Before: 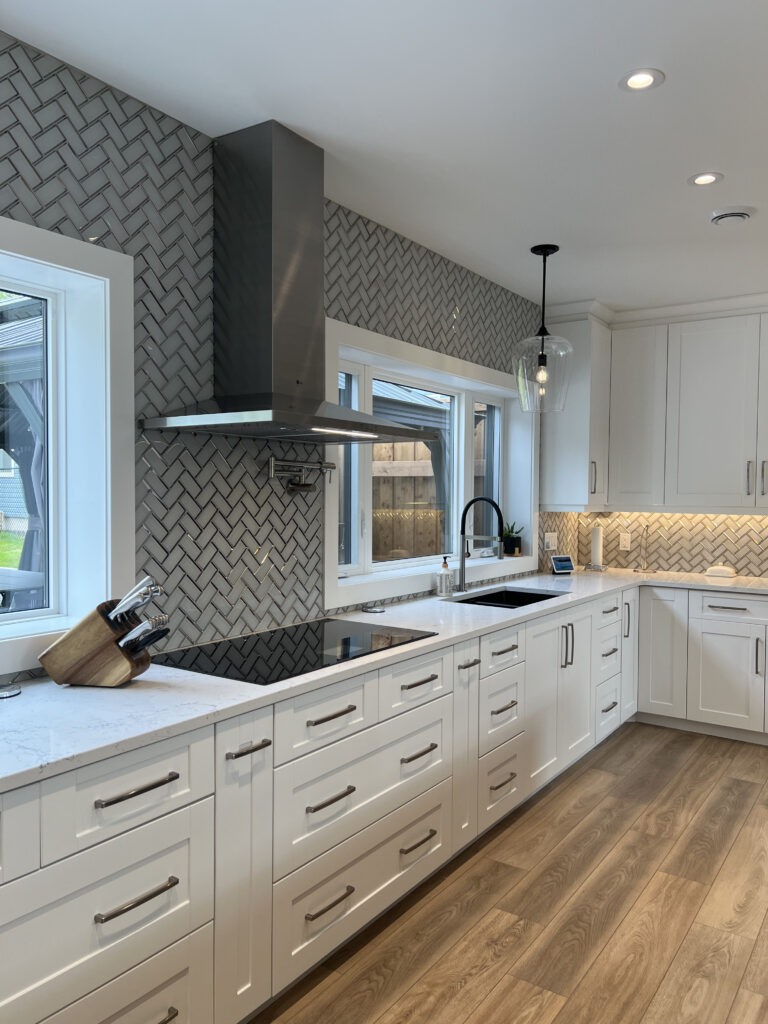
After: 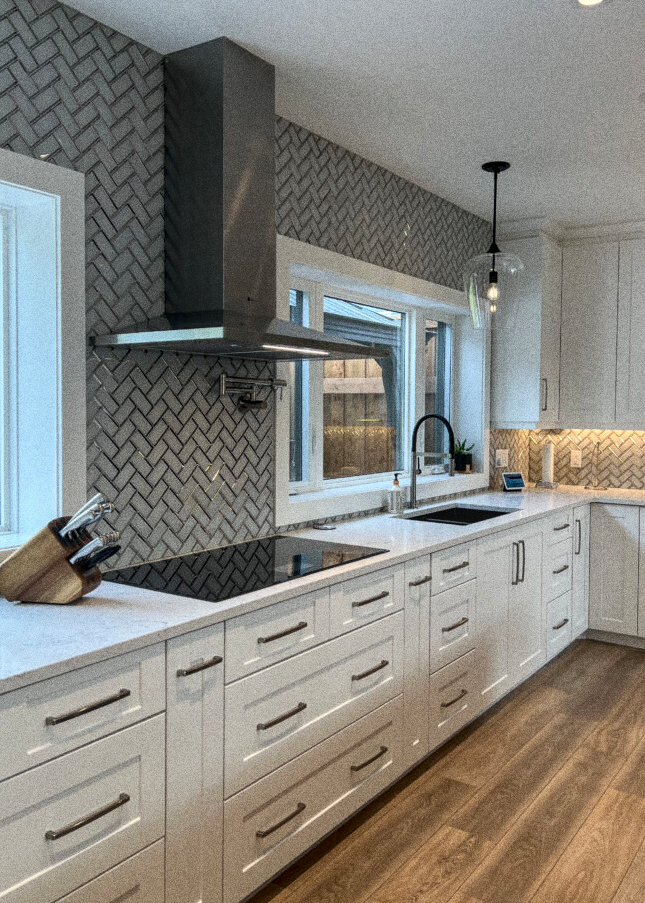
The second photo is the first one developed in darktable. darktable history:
local contrast: on, module defaults
grain: coarseness 0.09 ISO, strength 40%
crop: left 6.446%, top 8.188%, right 9.538%, bottom 3.548%
